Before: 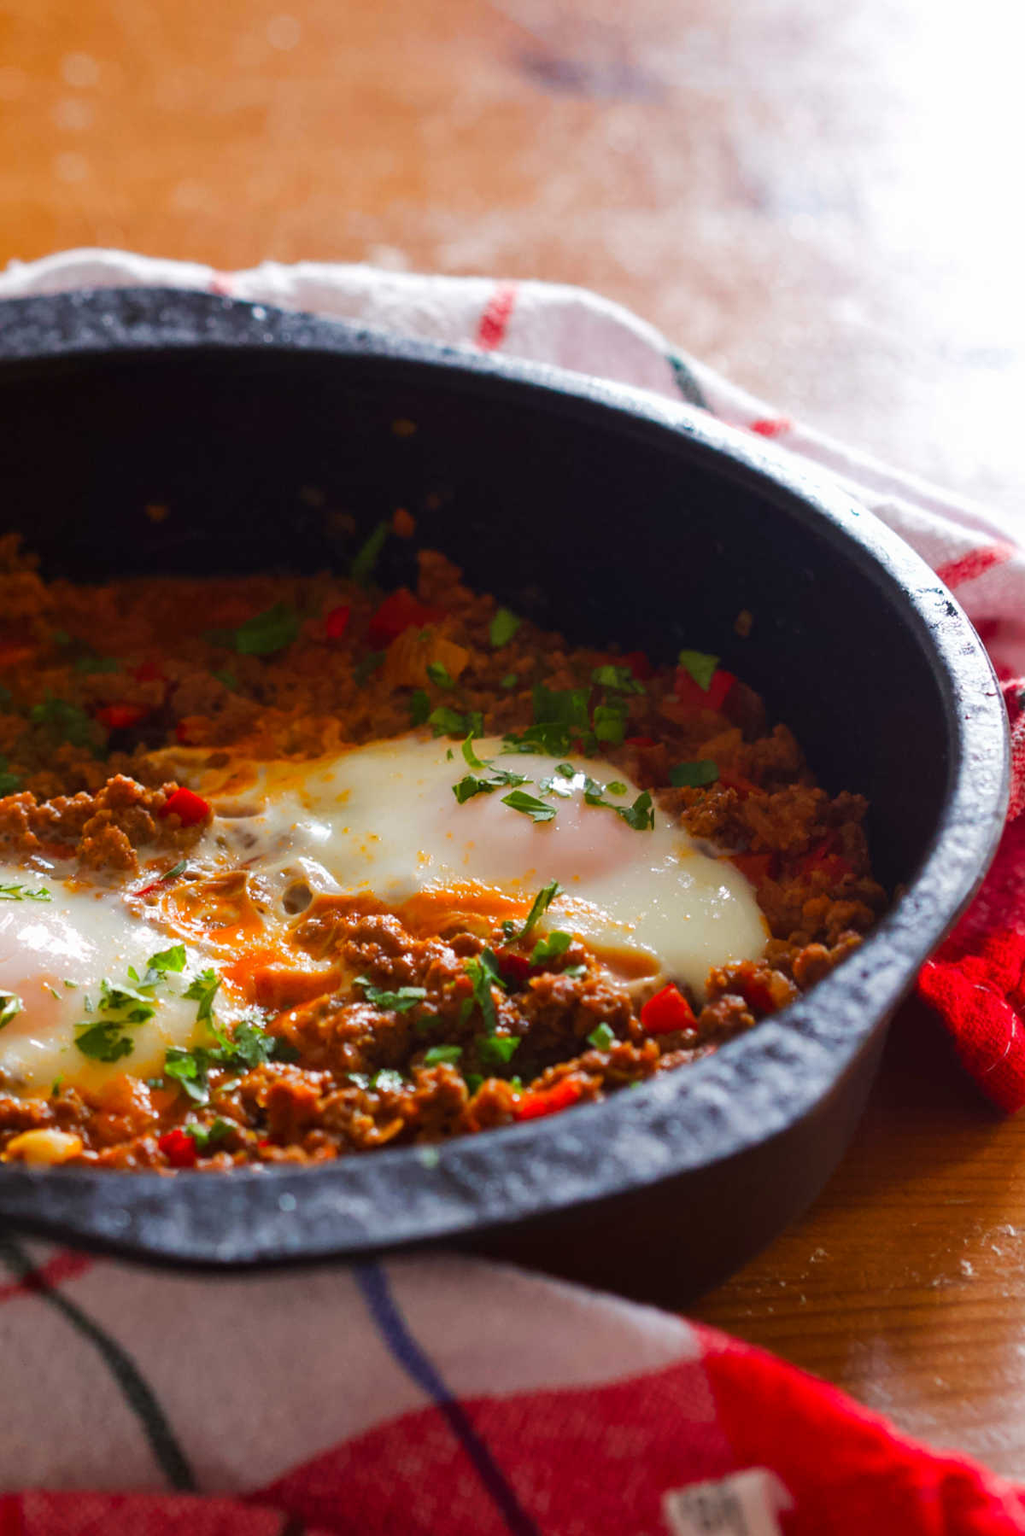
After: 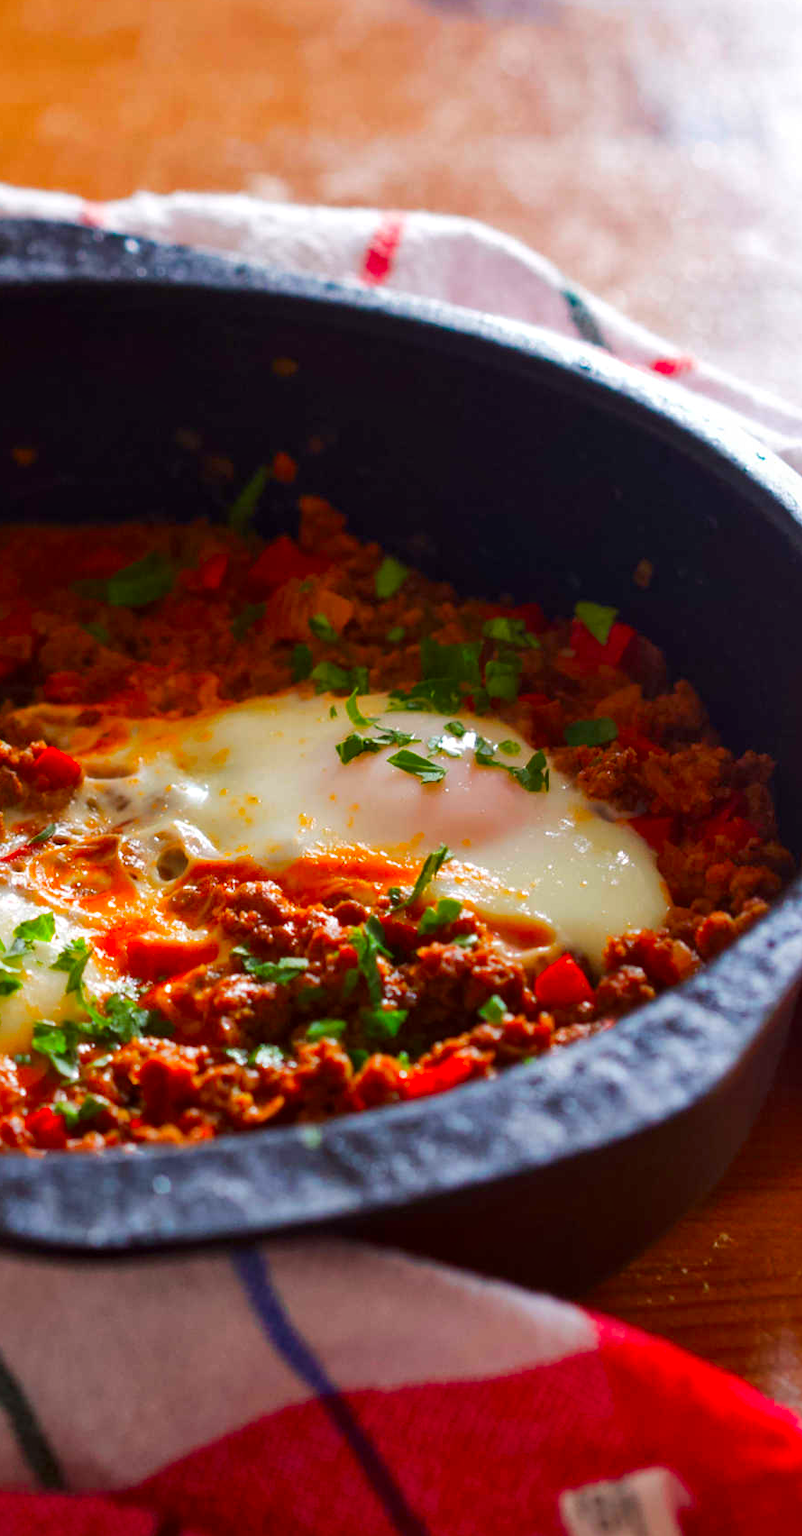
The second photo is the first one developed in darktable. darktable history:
sharpen: radius 5.325, amount 0.312, threshold 26.433
crop and rotate: left 13.15%, top 5.251%, right 12.609%
contrast brightness saturation: brightness -0.02, saturation 0.35
local contrast: mode bilateral grid, contrast 20, coarseness 50, detail 120%, midtone range 0.2
